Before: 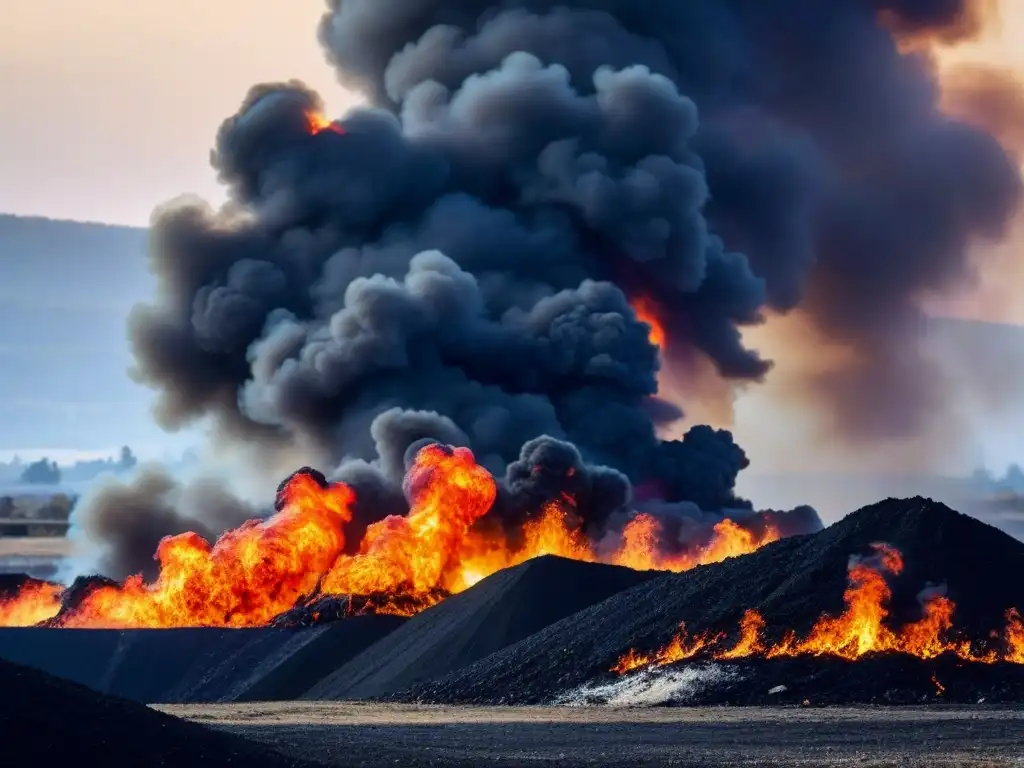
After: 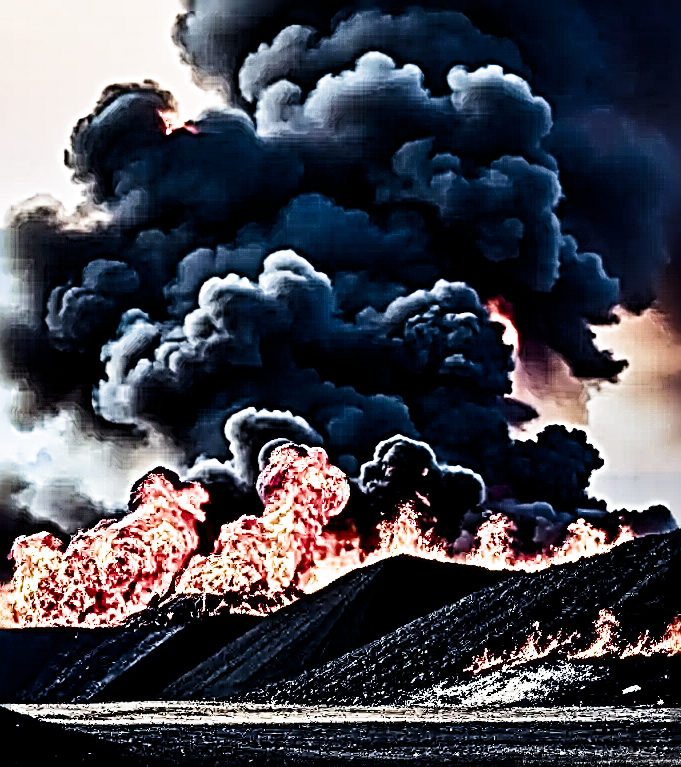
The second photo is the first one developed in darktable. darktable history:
exposure: exposure 0.294 EV, compensate exposure bias true, compensate highlight preservation false
crop and rotate: left 14.328%, right 19.104%
contrast brightness saturation: contrast 0.202, brightness -0.105, saturation 0.103
filmic rgb: black relative exposure -4.04 EV, white relative exposure 2.99 EV, hardness 2.98, contrast 1.405, color science v4 (2020)
sharpen: radius 4.014, amount 1.997
contrast equalizer: y [[0.5, 0.542, 0.583, 0.625, 0.667, 0.708], [0.5 ×6], [0.5 ×6], [0 ×6], [0 ×6]]
